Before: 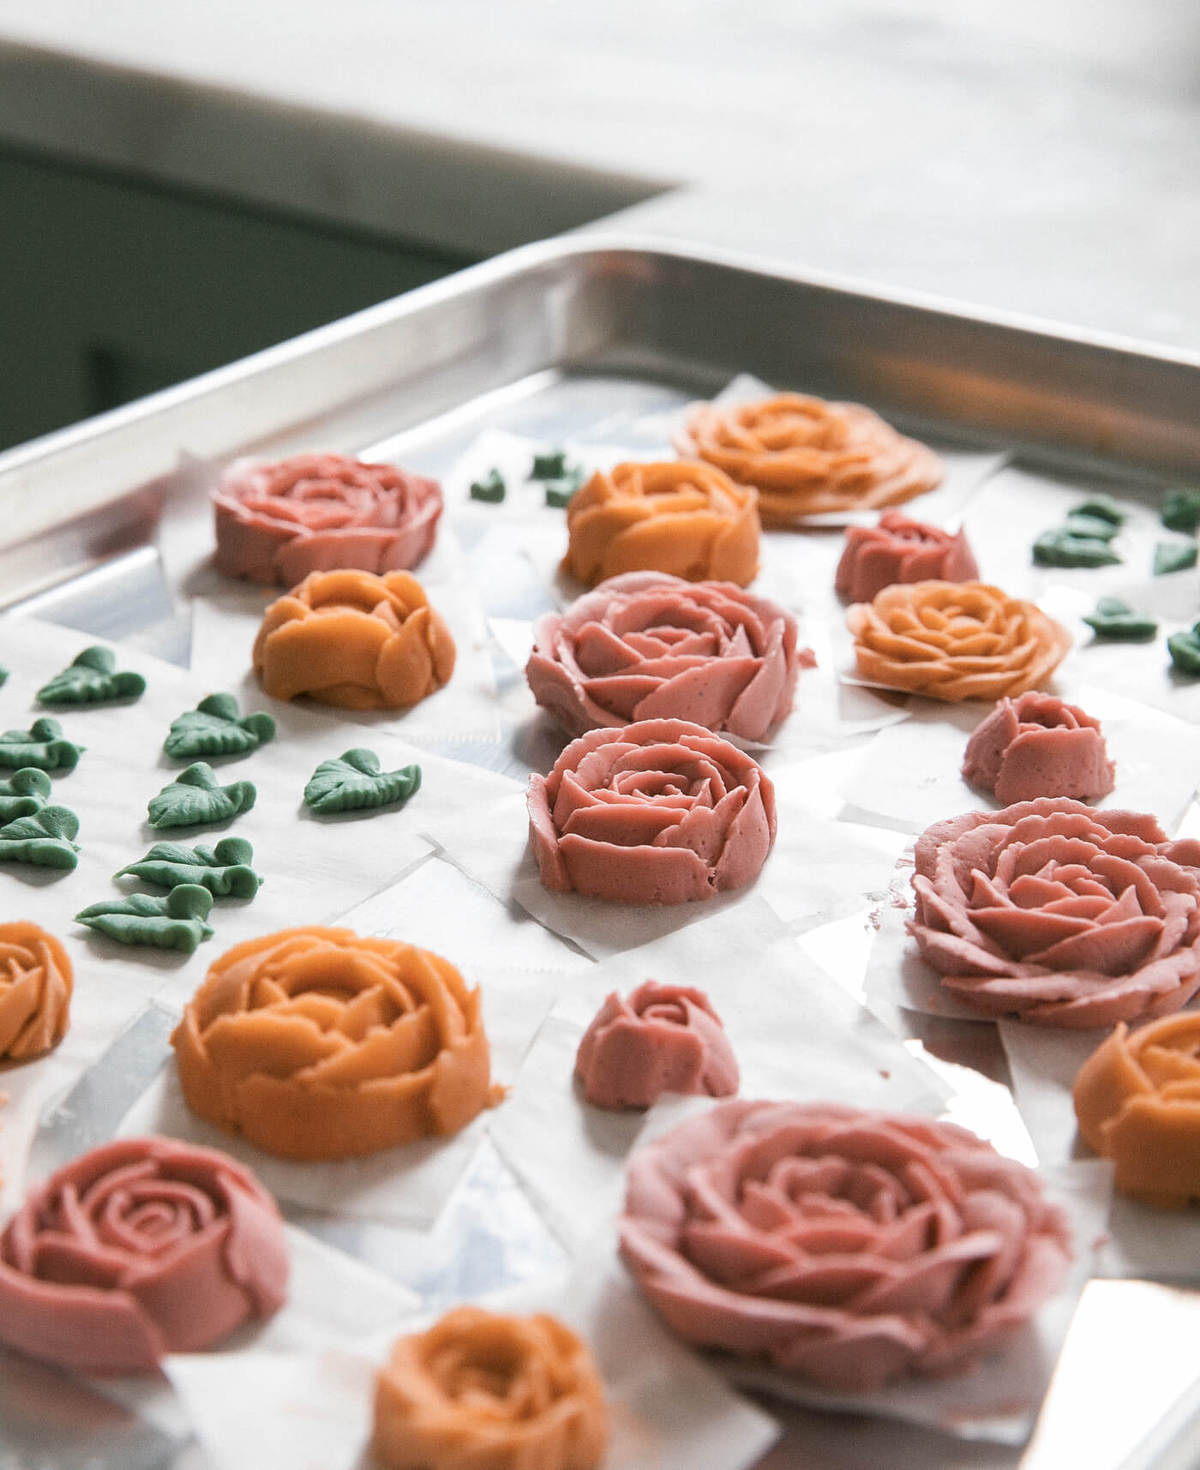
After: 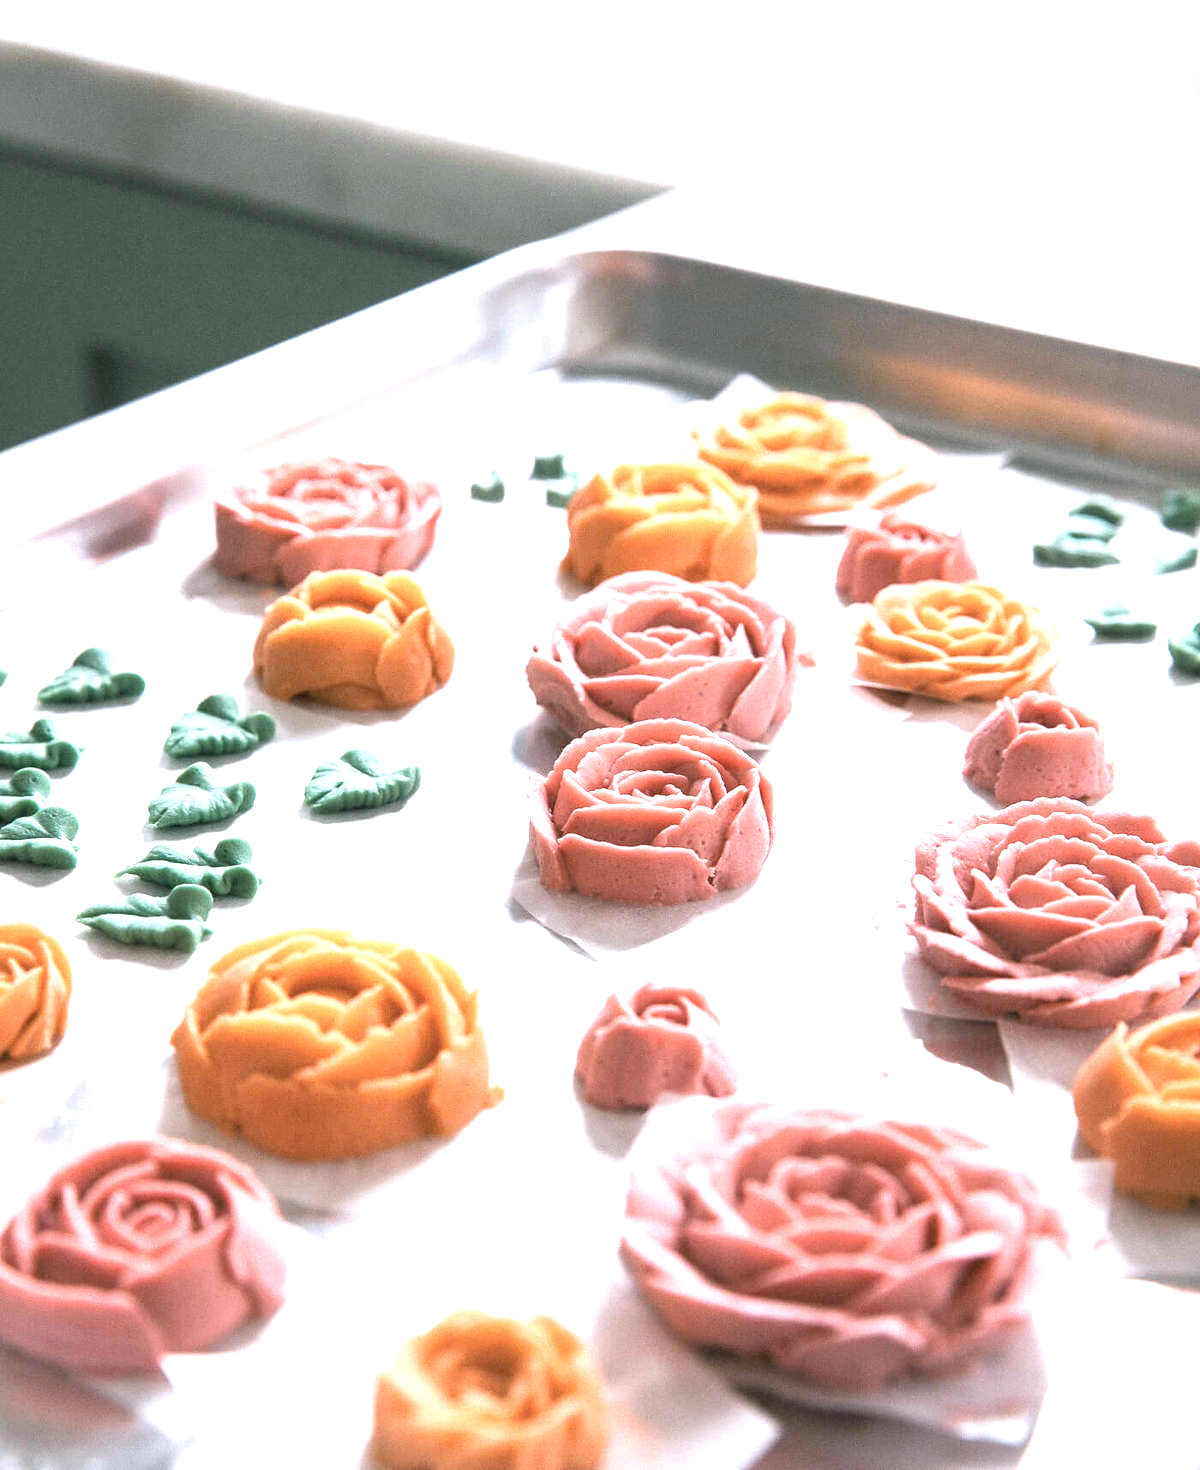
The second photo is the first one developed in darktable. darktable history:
exposure: black level correction 0, exposure 1.2 EV, compensate exposure bias true, compensate highlight preservation false
color calibration: illuminant as shot in camera, x 0.358, y 0.373, temperature 4628.91 K
